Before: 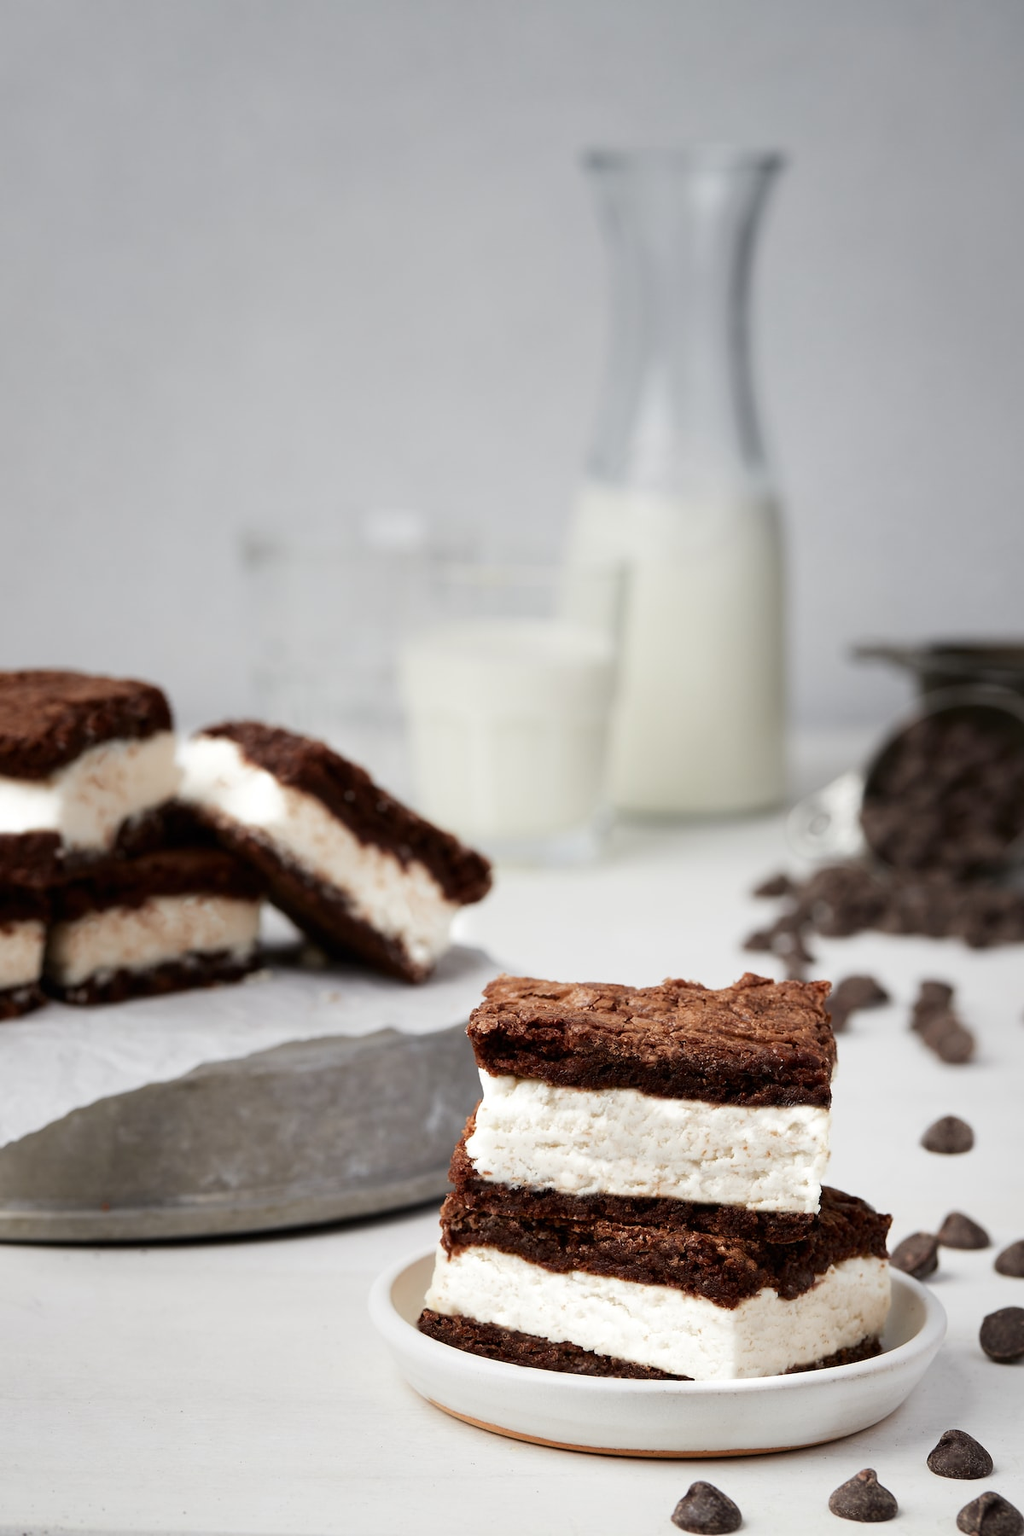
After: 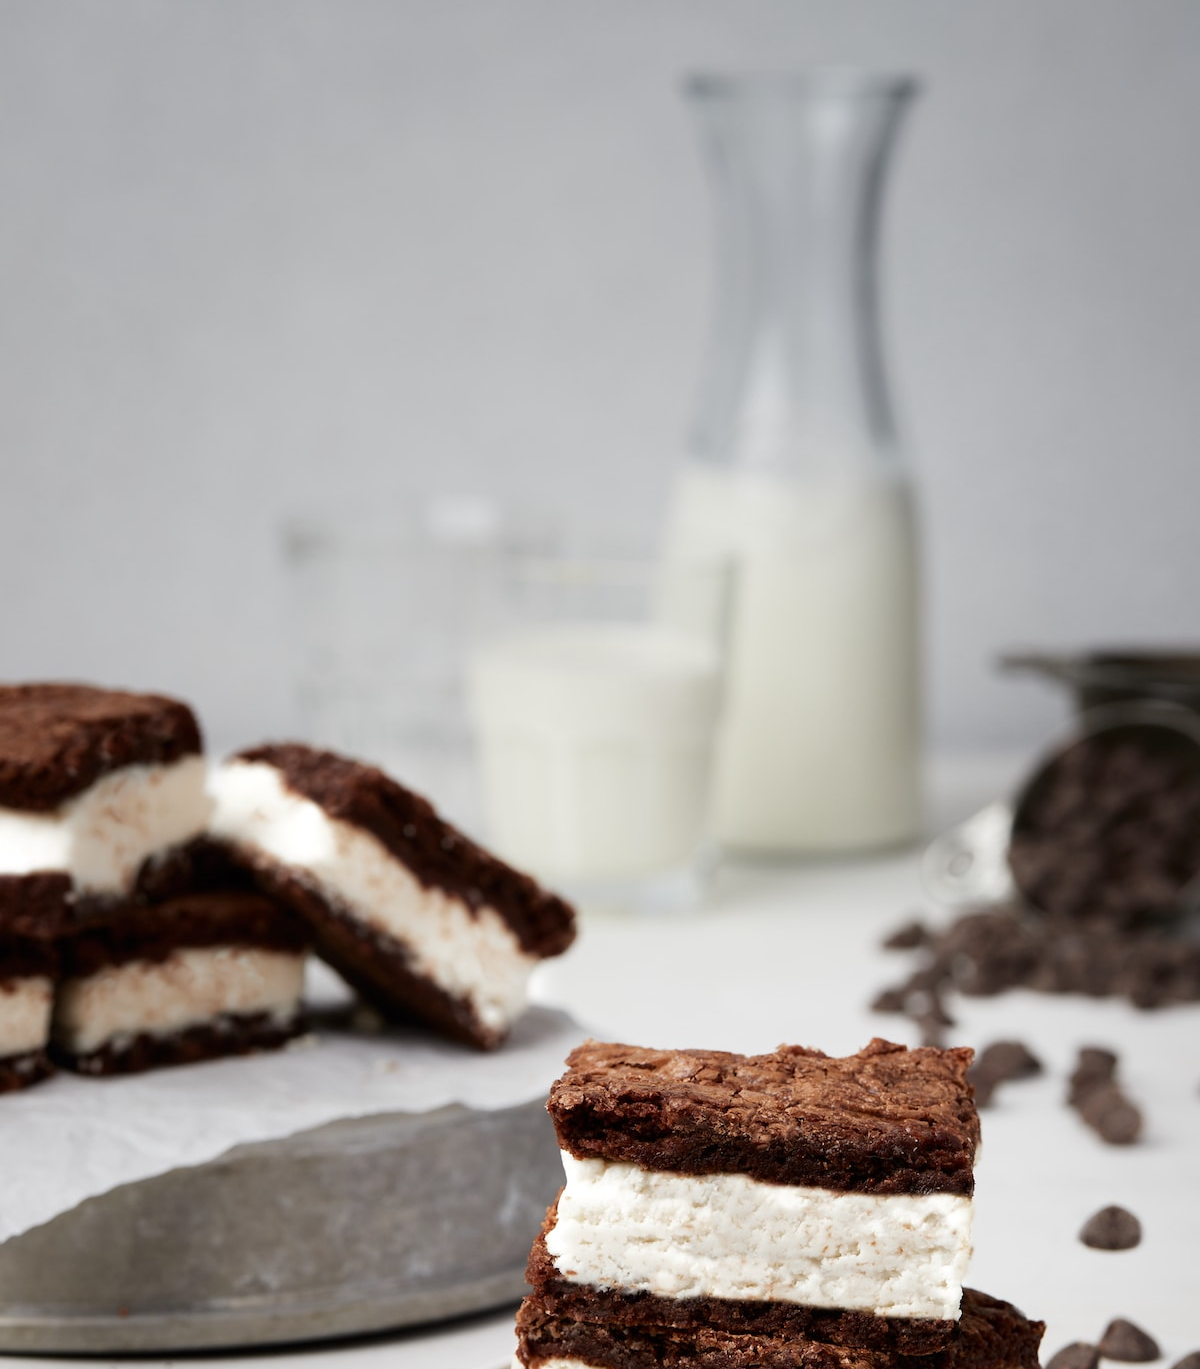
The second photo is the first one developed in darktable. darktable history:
crop: top 5.711%, bottom 18.197%
